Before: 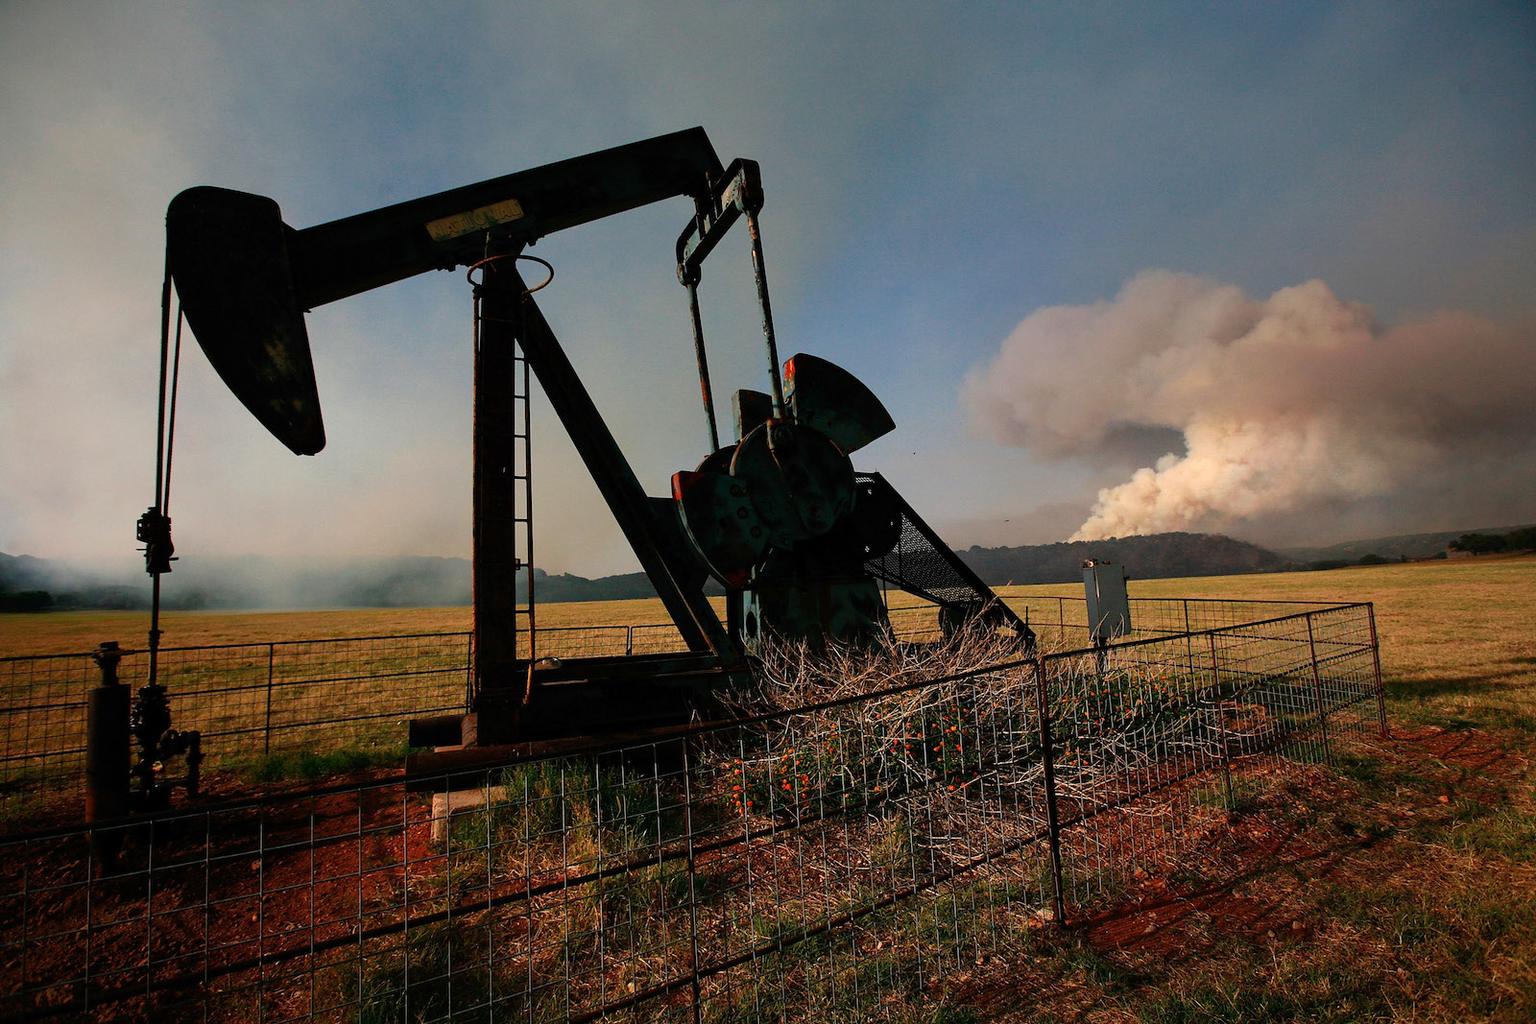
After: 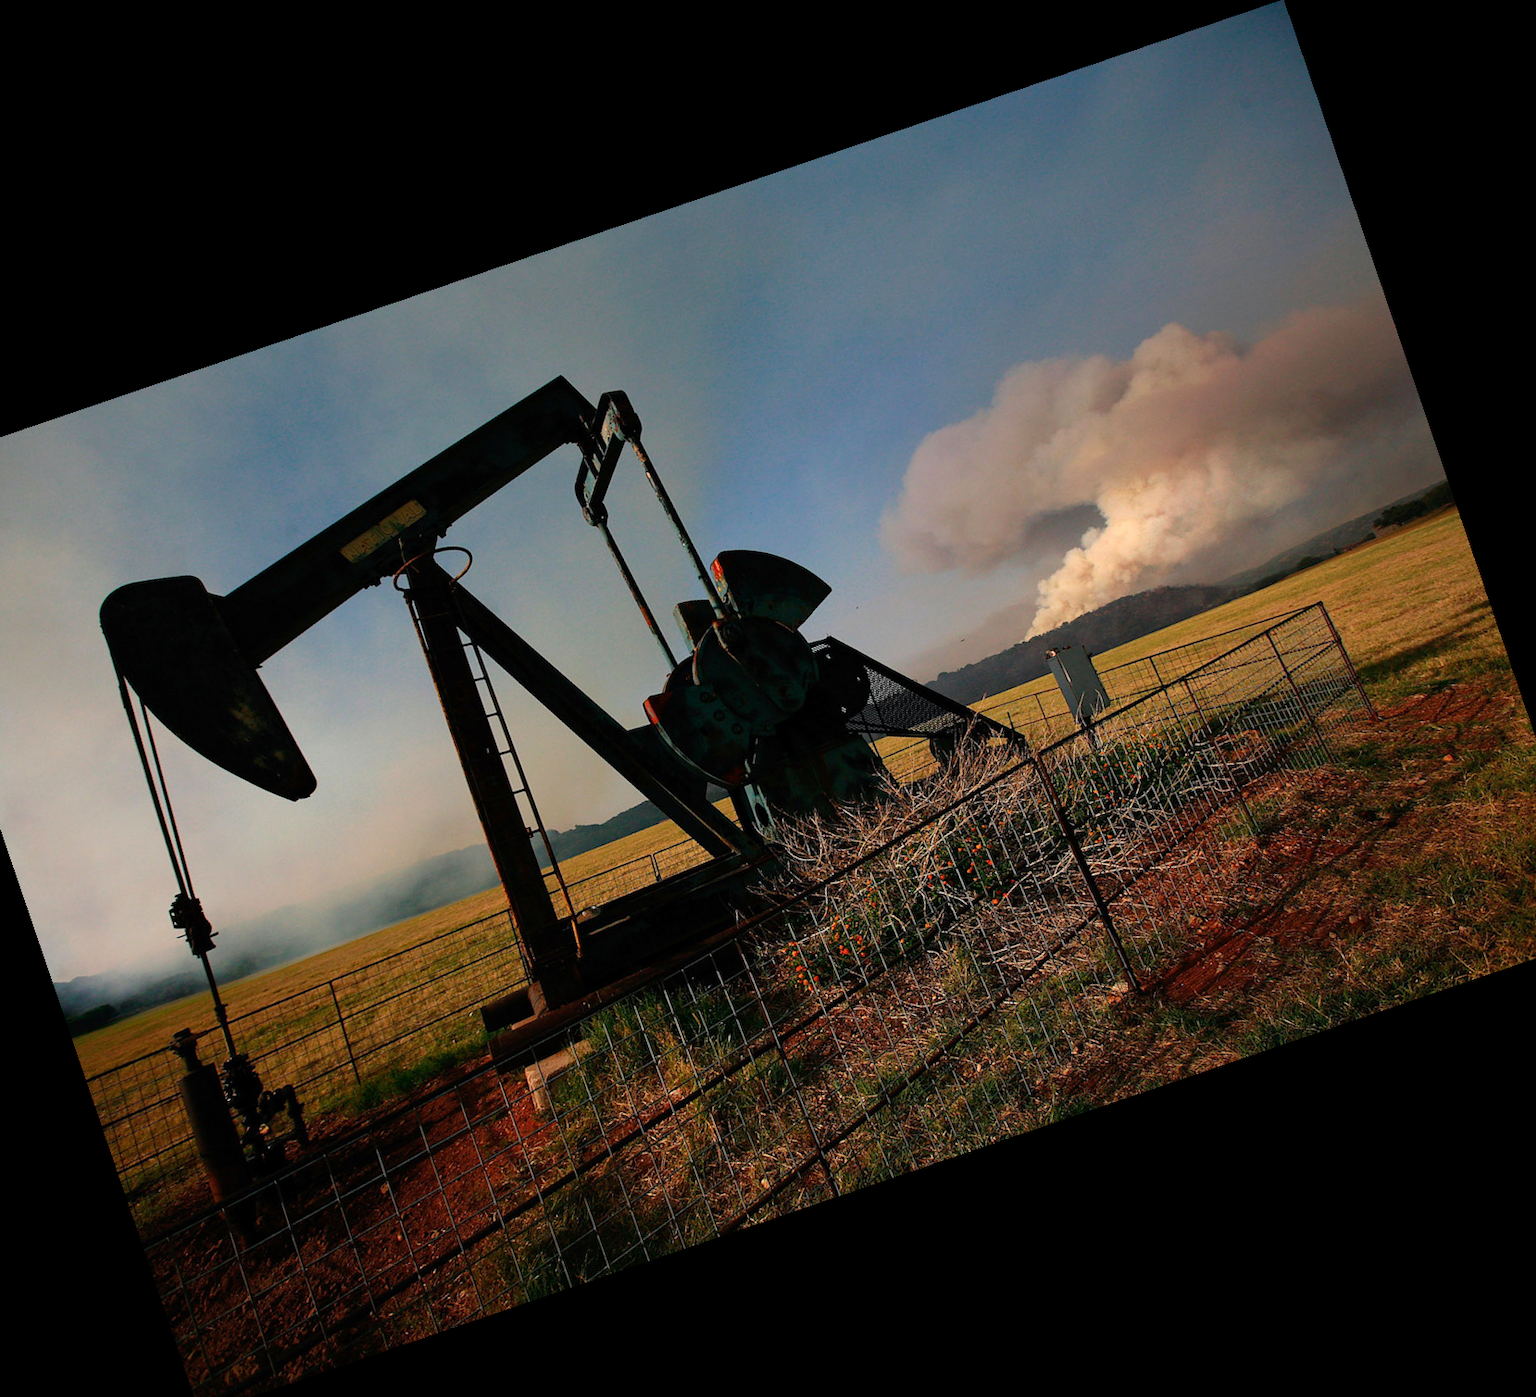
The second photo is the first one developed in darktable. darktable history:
crop and rotate: angle 18.85°, left 6.898%, right 3.82%, bottom 1.122%
color balance rgb: shadows lift › chroma 2.032%, shadows lift › hue 248.7°, perceptual saturation grading › global saturation -0.107%, global vibrance 22.673%
